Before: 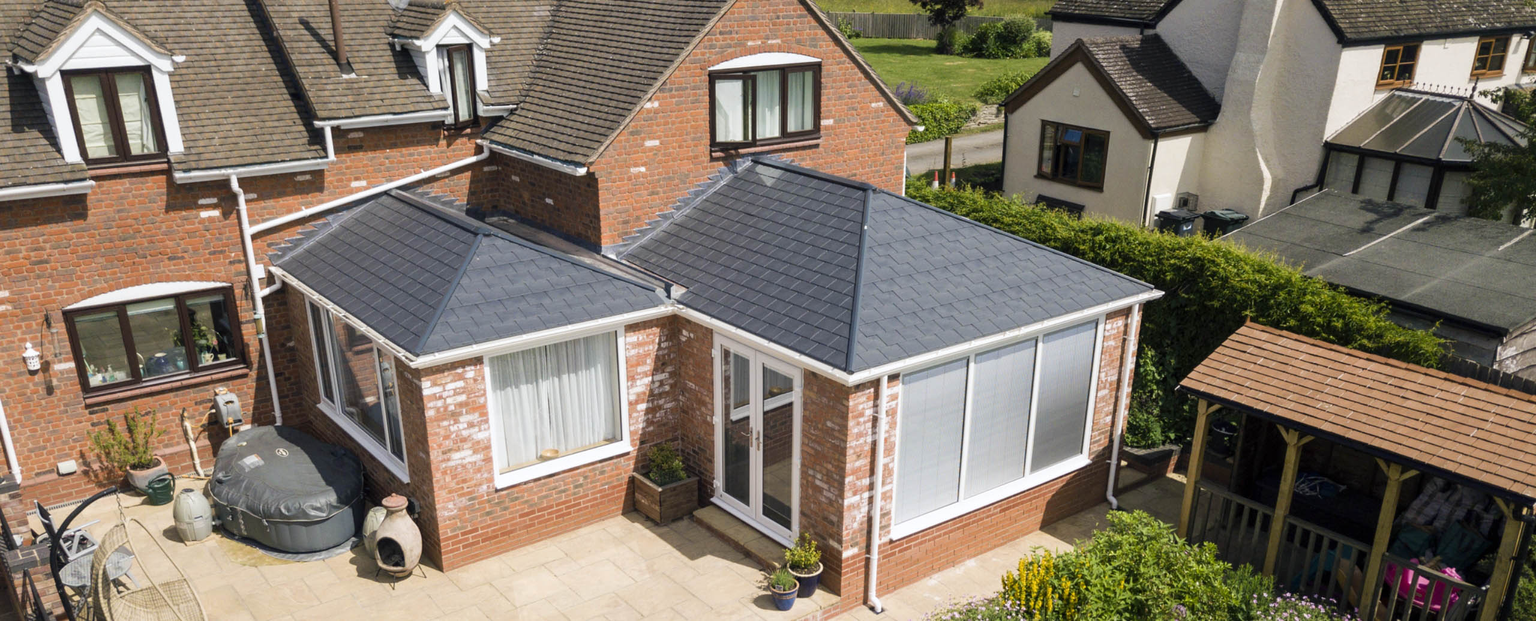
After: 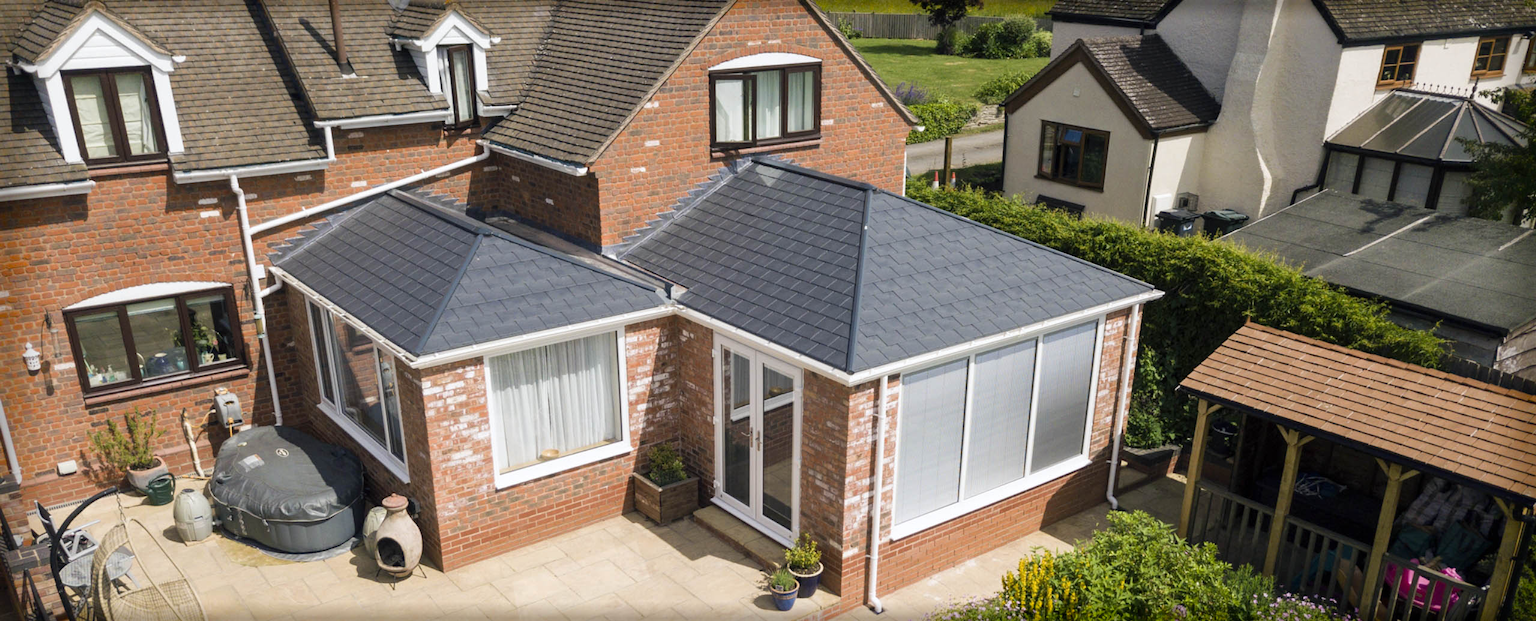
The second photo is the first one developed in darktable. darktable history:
vignetting: fall-off start 93.54%, fall-off radius 5.37%, saturation 0.374, automatic ratio true, width/height ratio 1.332, shape 0.046
